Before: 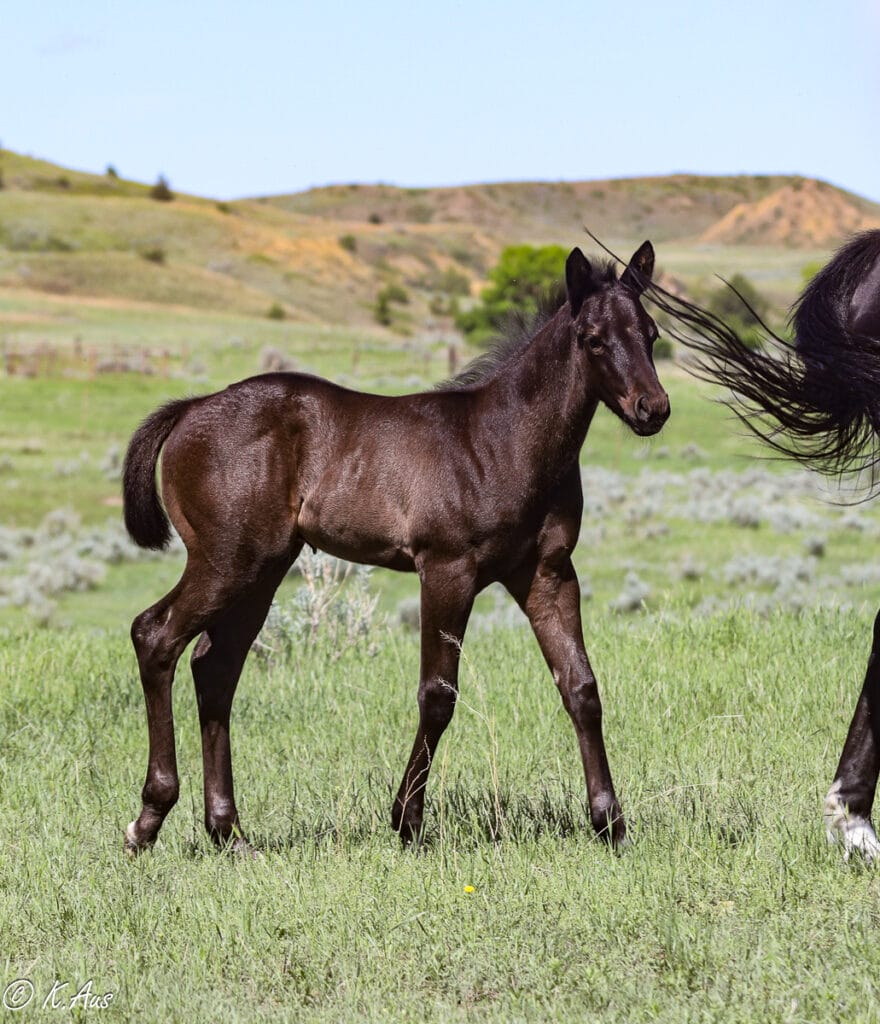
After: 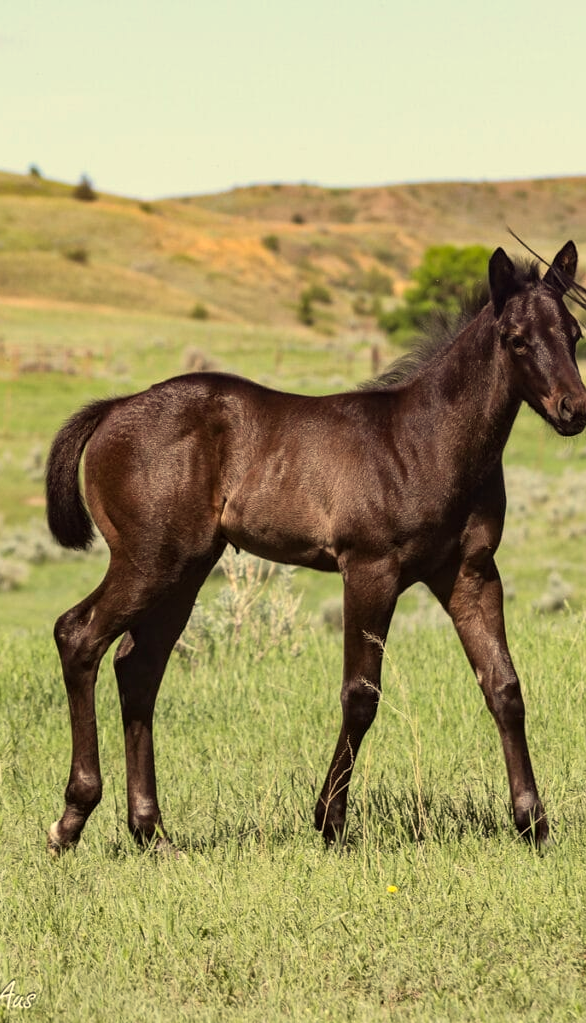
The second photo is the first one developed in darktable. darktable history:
white balance: red 1.08, blue 0.791
crop and rotate: left 8.786%, right 24.548%
